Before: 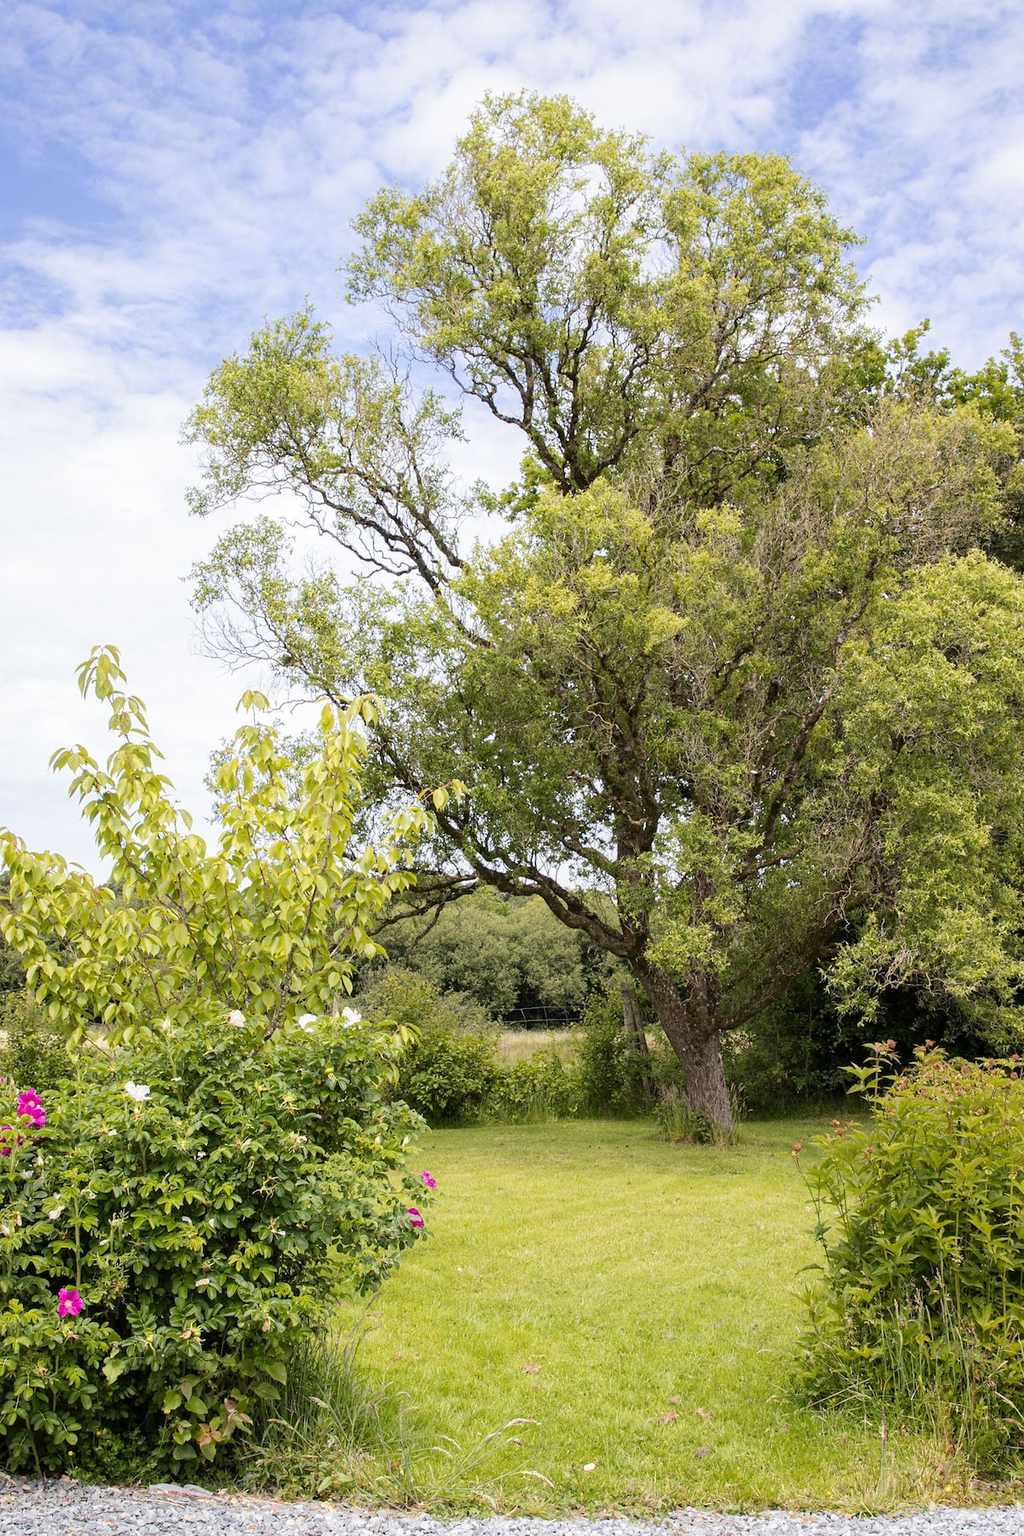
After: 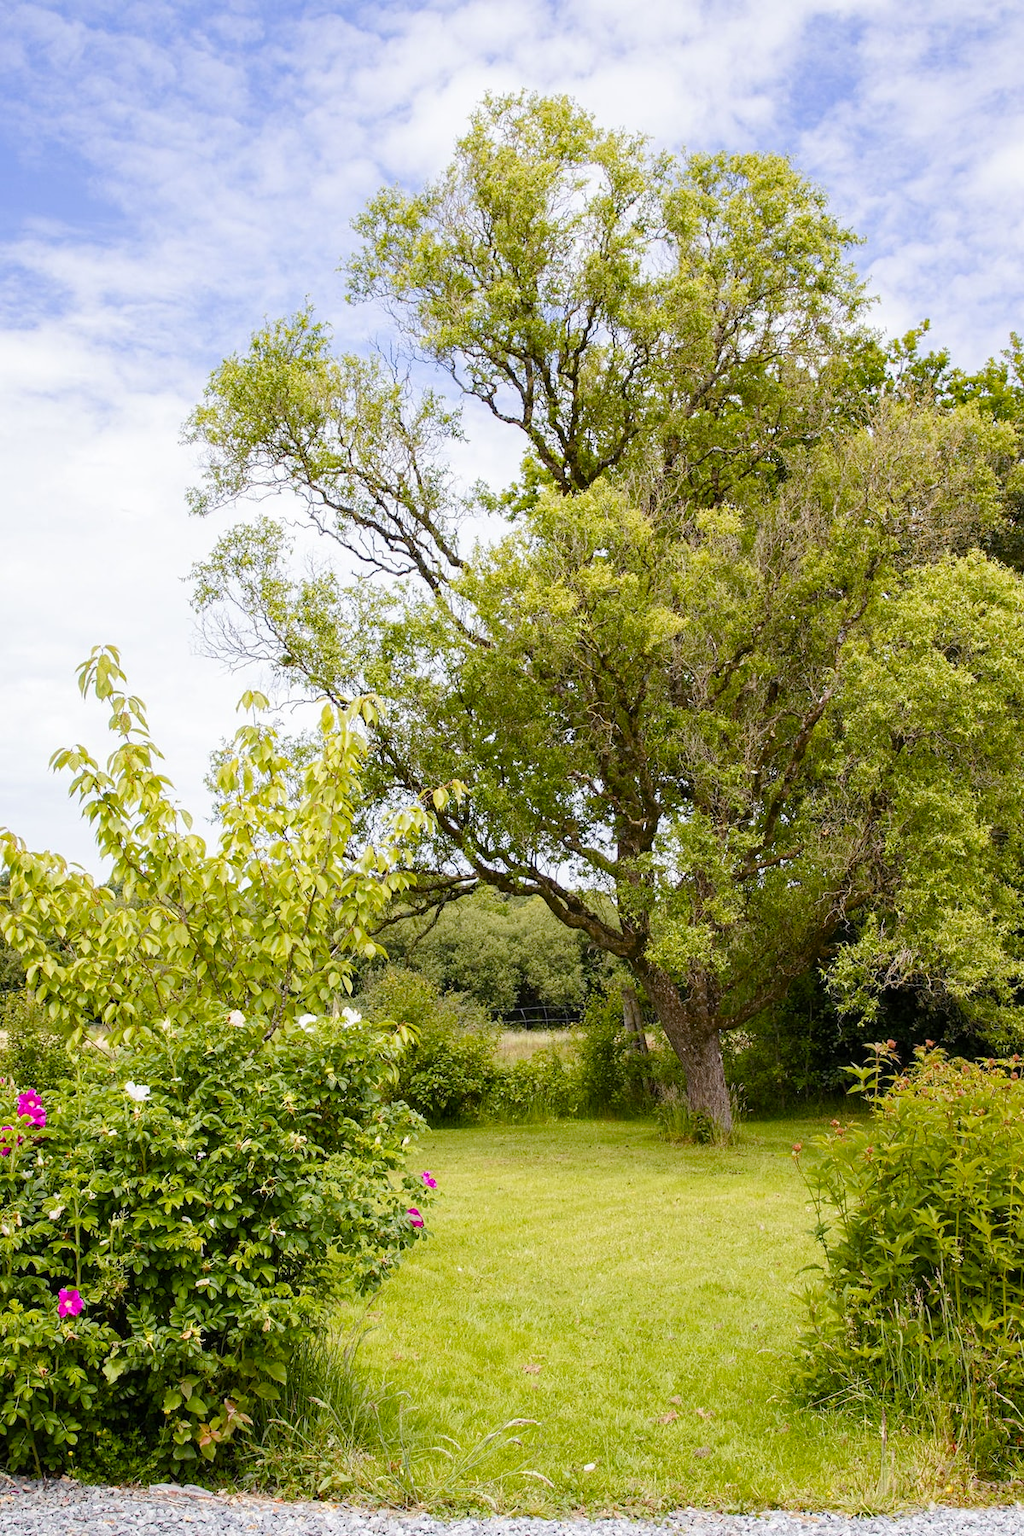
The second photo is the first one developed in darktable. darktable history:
color balance rgb: perceptual saturation grading › global saturation 0.297%, perceptual saturation grading › mid-tones 6.406%, perceptual saturation grading › shadows 72.353%
